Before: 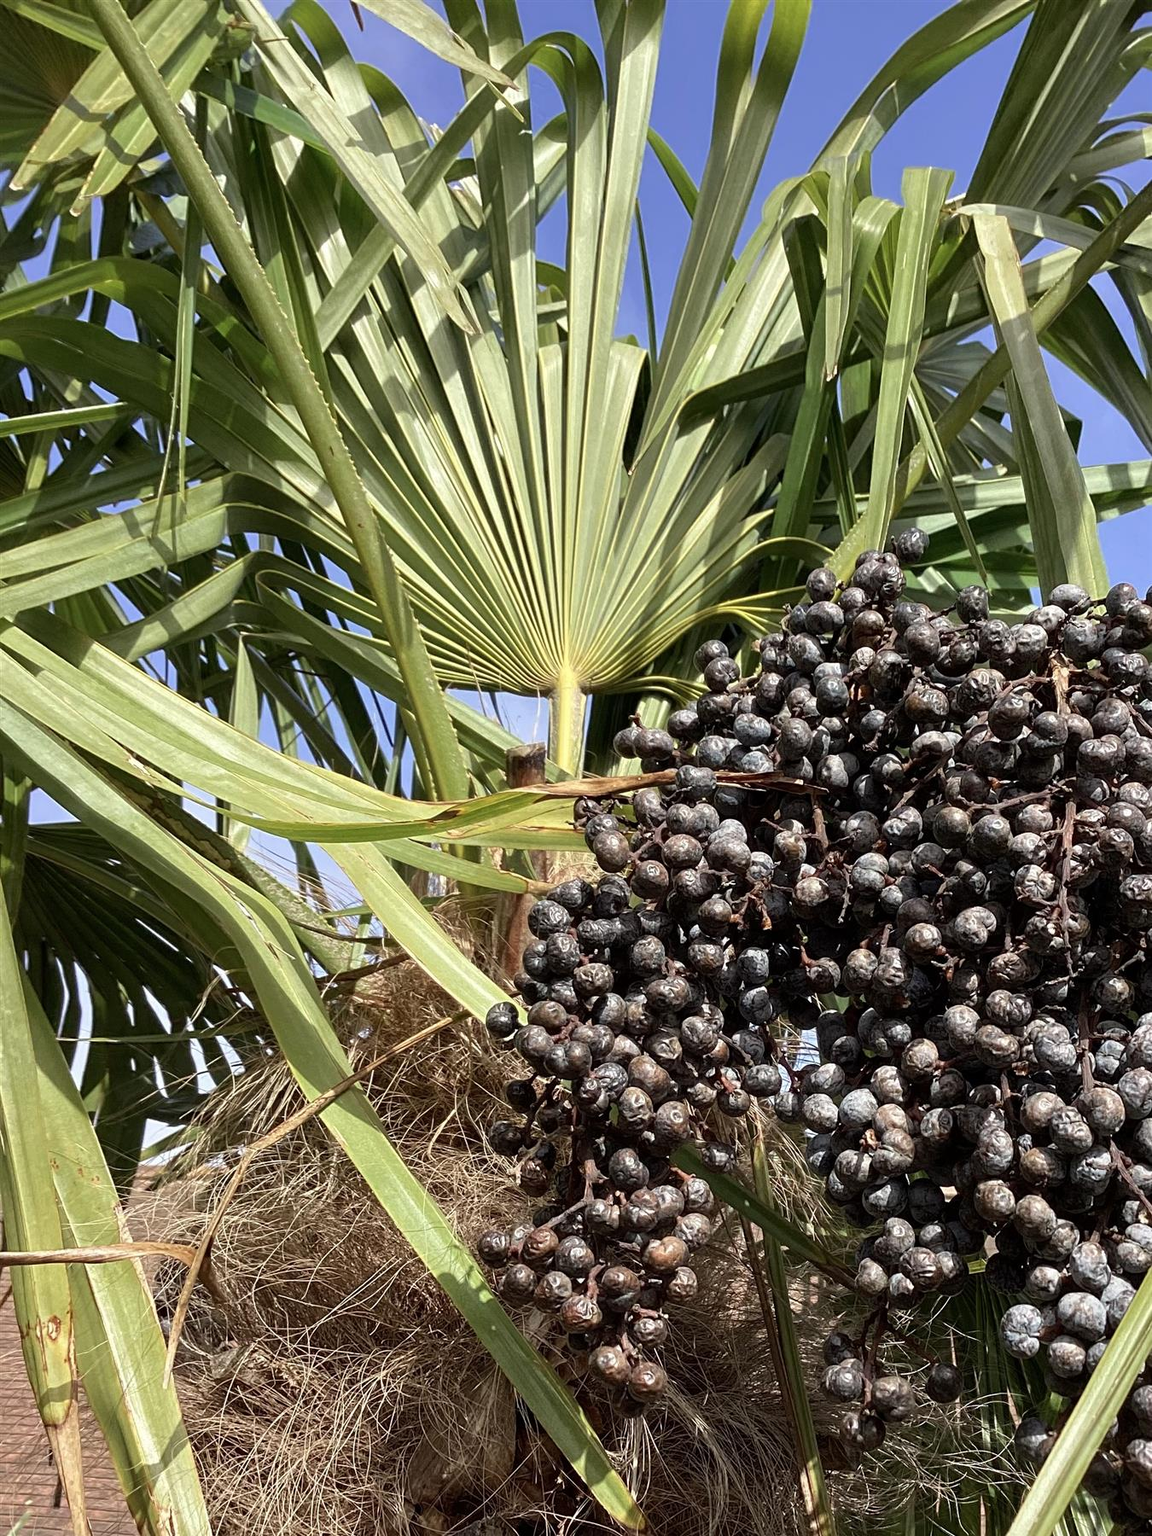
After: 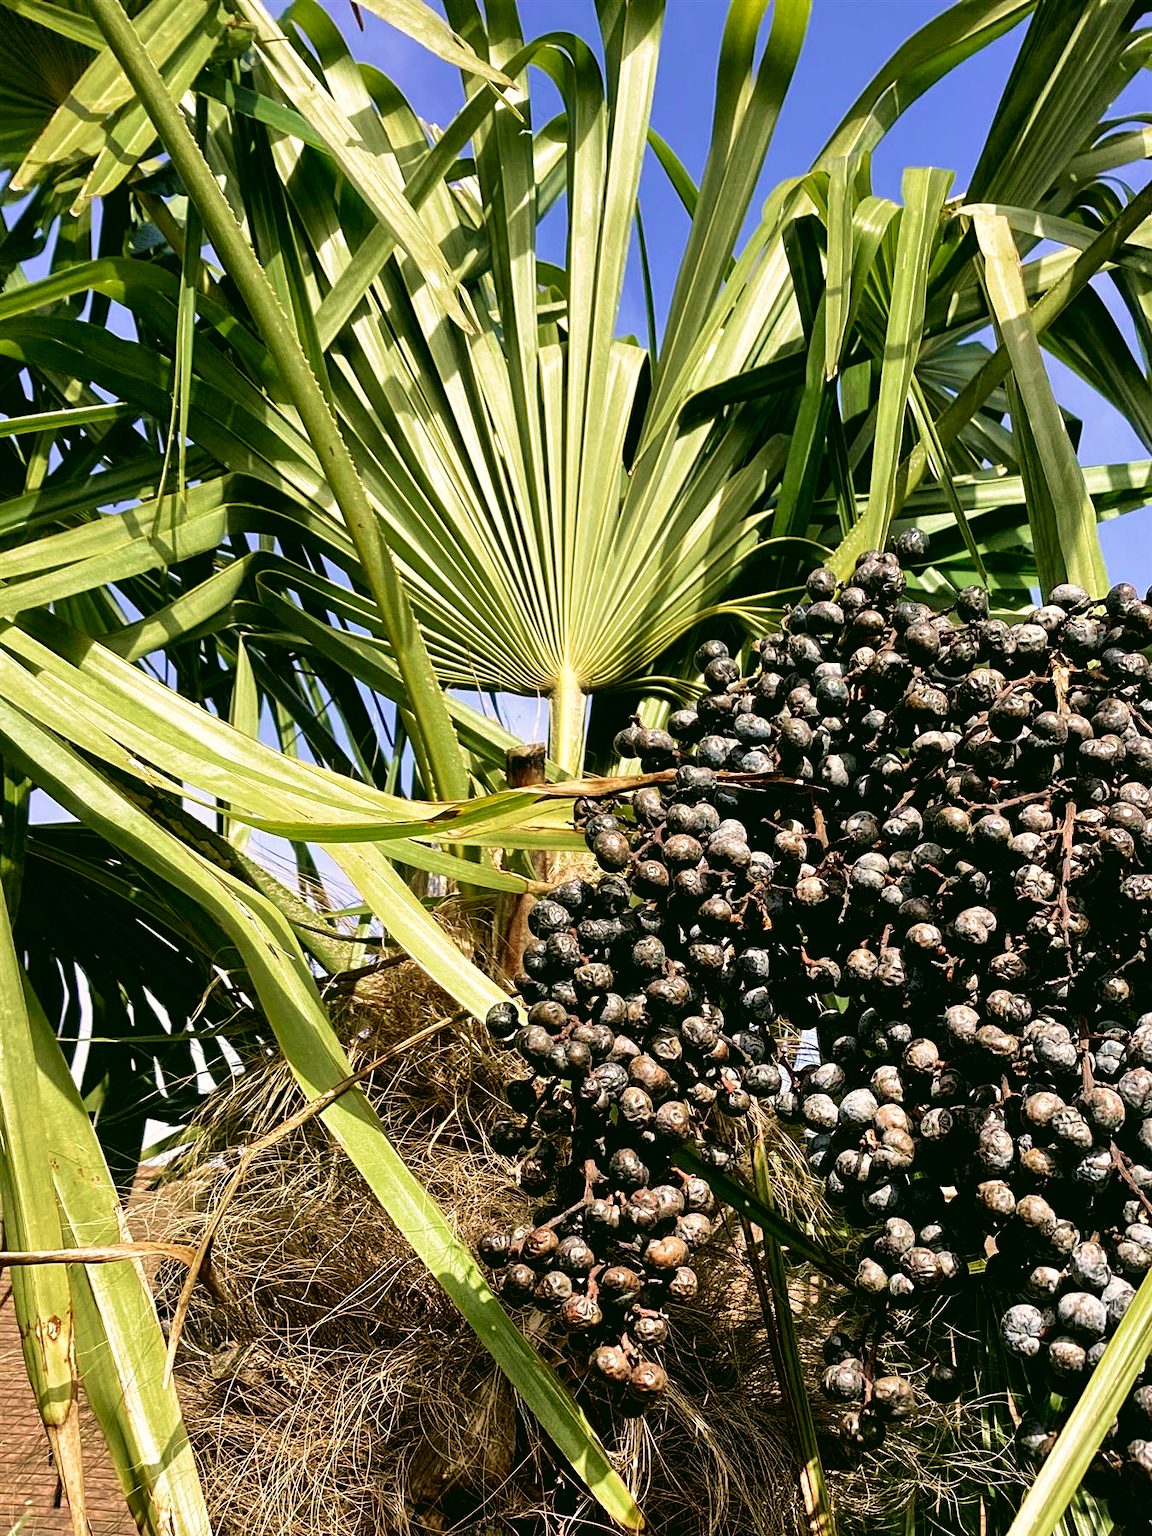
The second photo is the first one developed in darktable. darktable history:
color correction: highlights a* 3.99, highlights b* 4.96, shadows a* -7.87, shadows b* 5.02
shadows and highlights: radius 135.27, soften with gaussian
filmic rgb: black relative exposure -8.67 EV, white relative exposure 2.71 EV, threshold 3.05 EV, target black luminance 0%, hardness 6.27, latitude 77.41%, contrast 1.327, shadows ↔ highlights balance -0.343%, preserve chrominance no, color science v4 (2020), contrast in shadows soft, contrast in highlights soft, enable highlight reconstruction true
velvia: strength 44.41%
